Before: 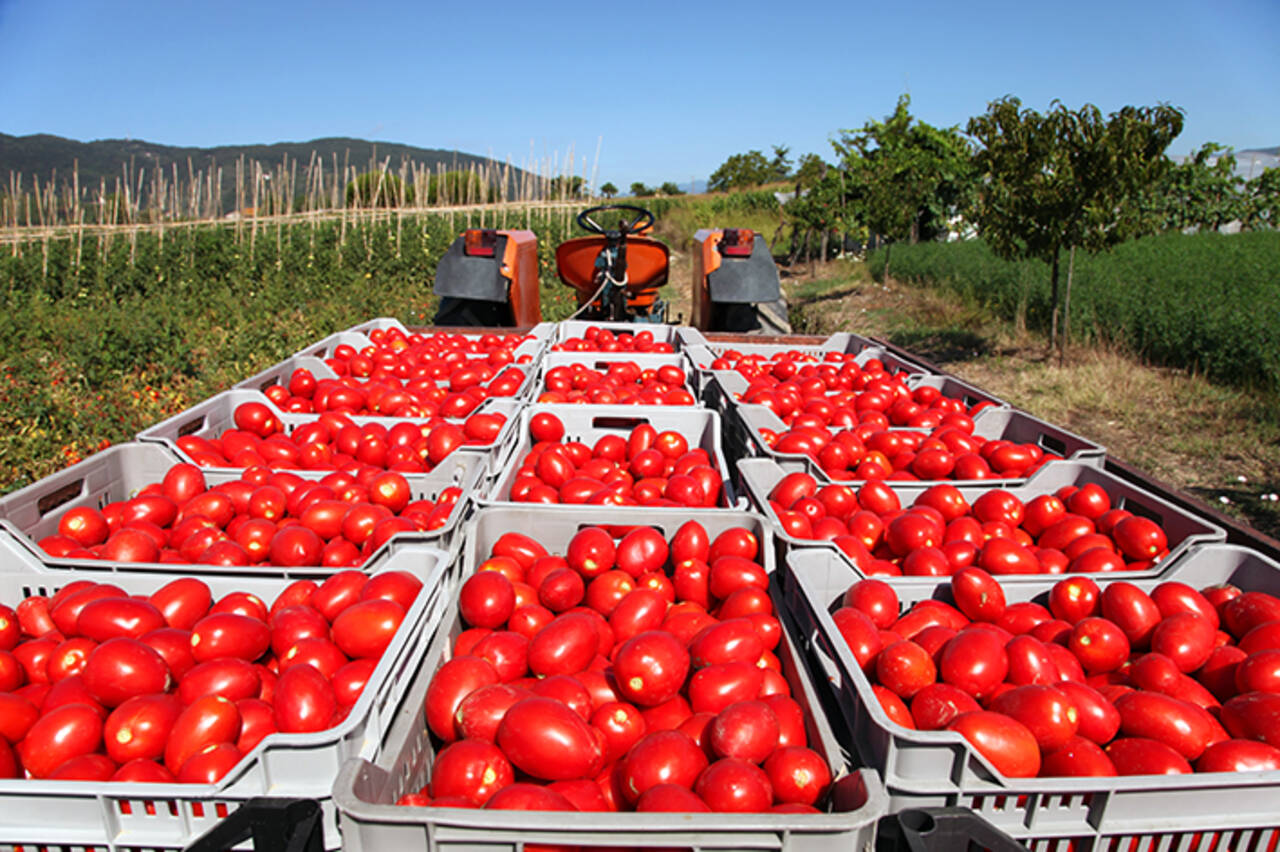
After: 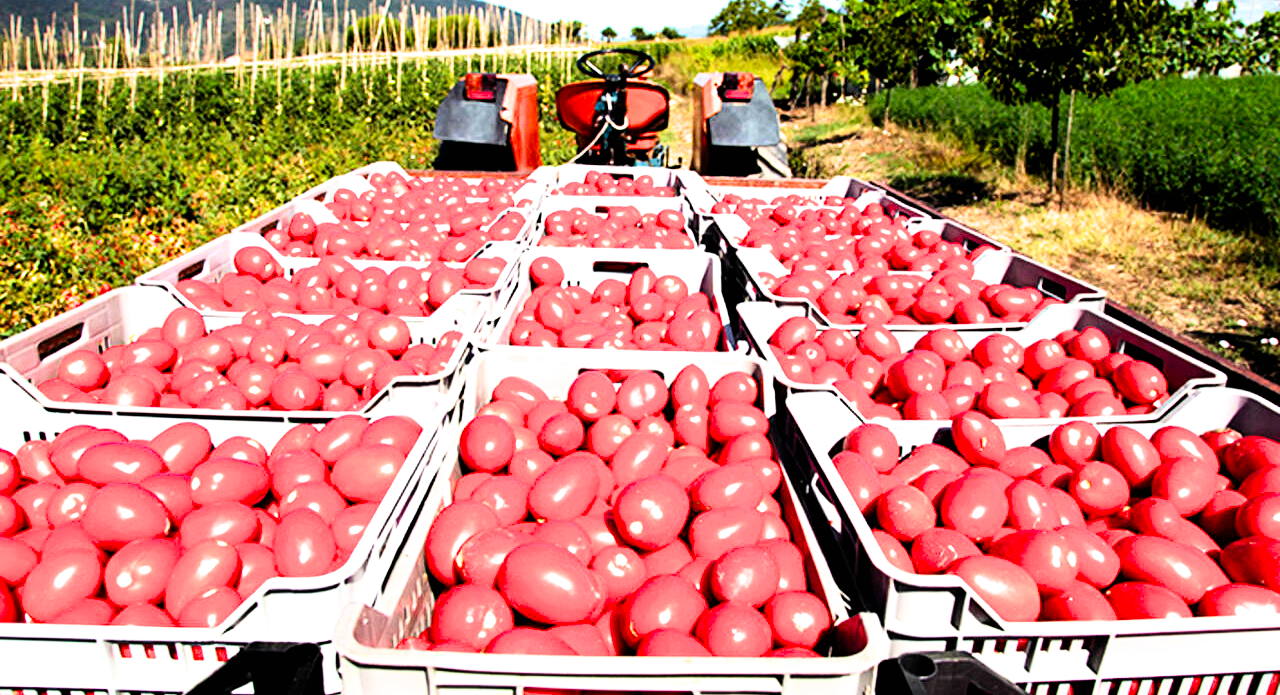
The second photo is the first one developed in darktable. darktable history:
filmic rgb: black relative exposure -3.55 EV, white relative exposure 2.27 EV, threshold 2.99 EV, hardness 3.41, enable highlight reconstruction true
color balance rgb: power › hue 312.73°, perceptual saturation grading › global saturation 29.67%
contrast brightness saturation: contrast 0.23, brightness 0.102, saturation 0.295
velvia: on, module defaults
crop and rotate: top 18.393%
exposure: exposure 0.772 EV, compensate exposure bias true, compensate highlight preservation false
